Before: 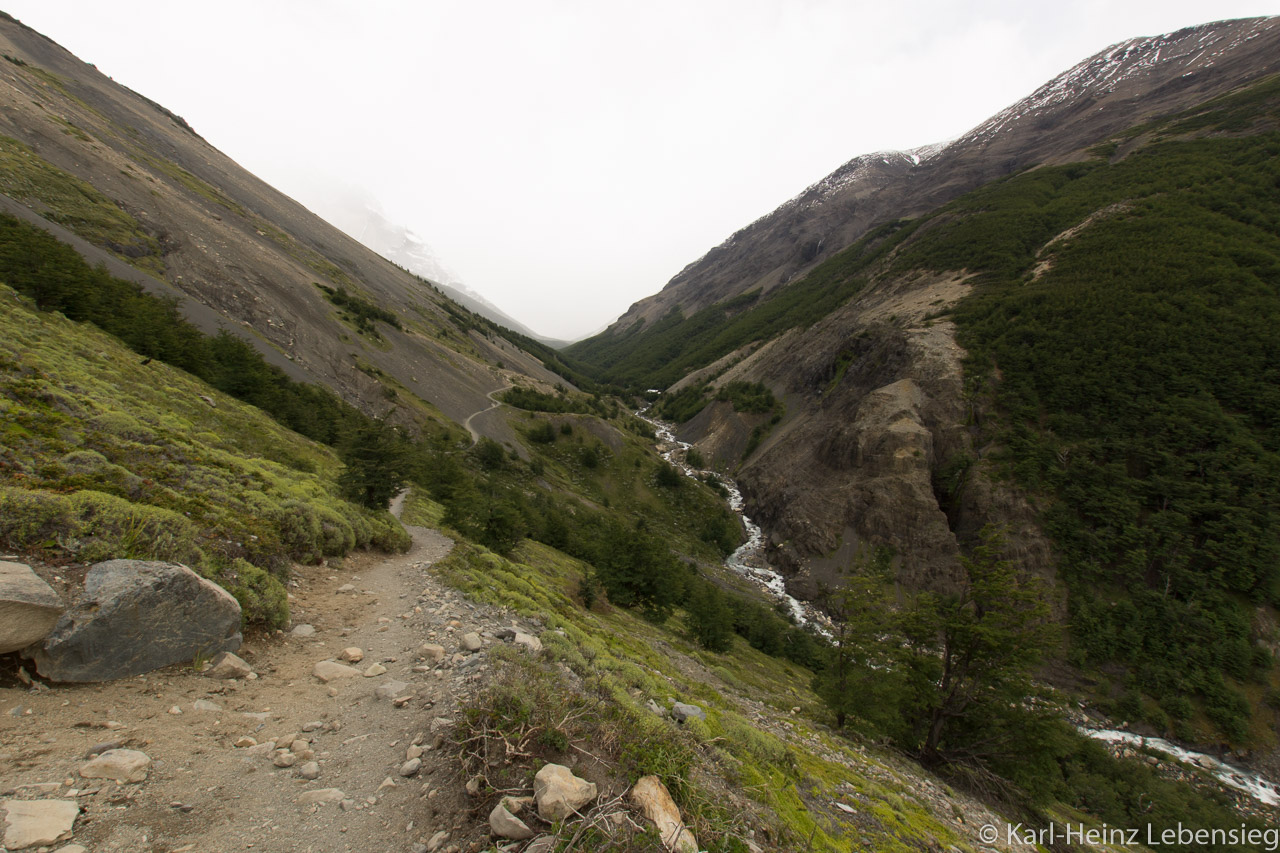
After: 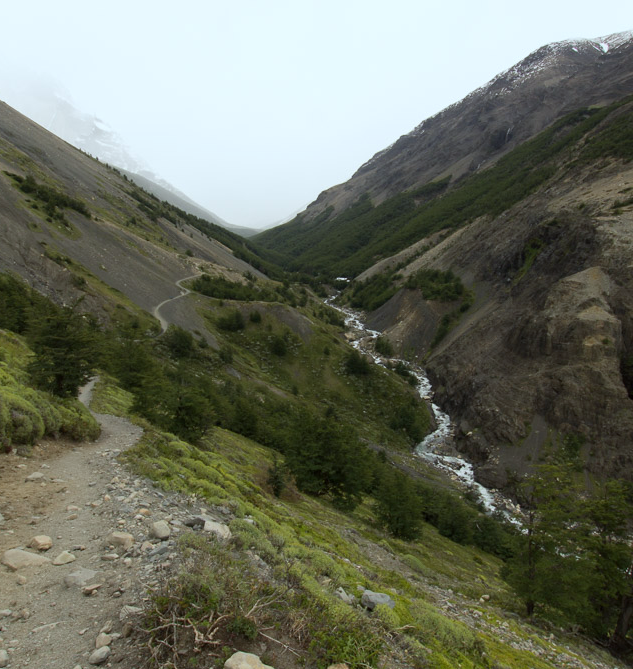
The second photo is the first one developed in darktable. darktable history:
white balance: red 0.925, blue 1.046
crop and rotate: angle 0.02°, left 24.353%, top 13.219%, right 26.156%, bottom 8.224%
